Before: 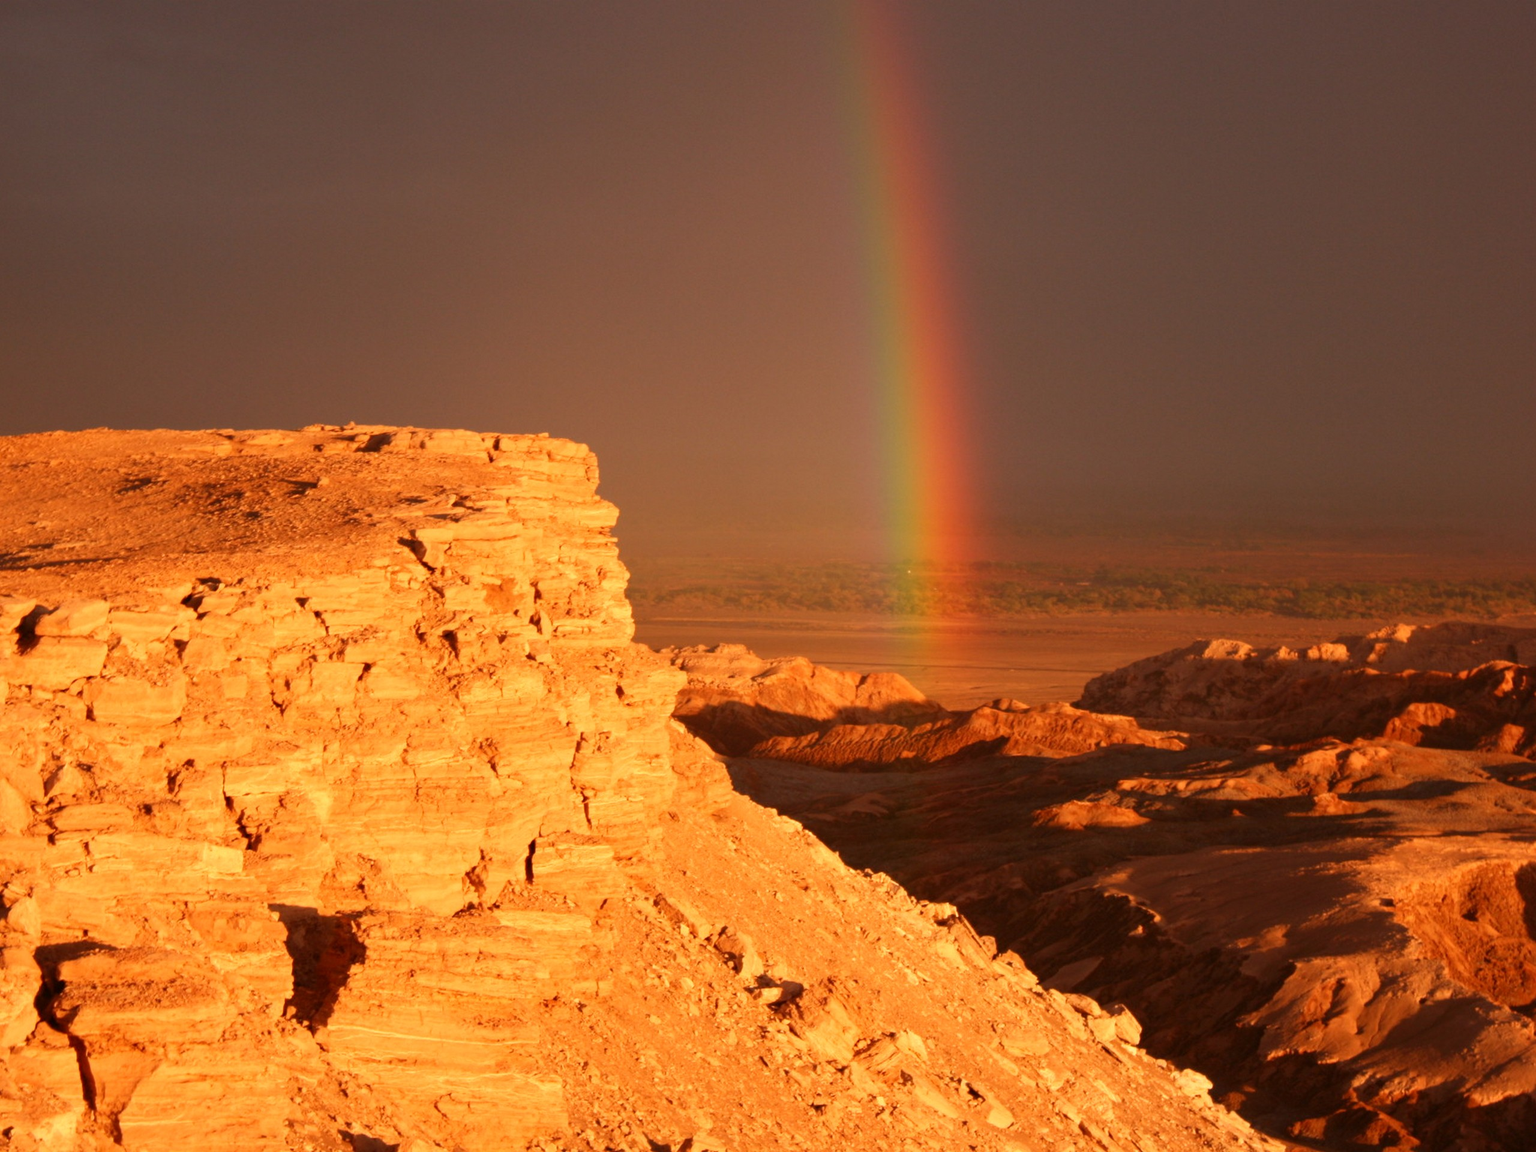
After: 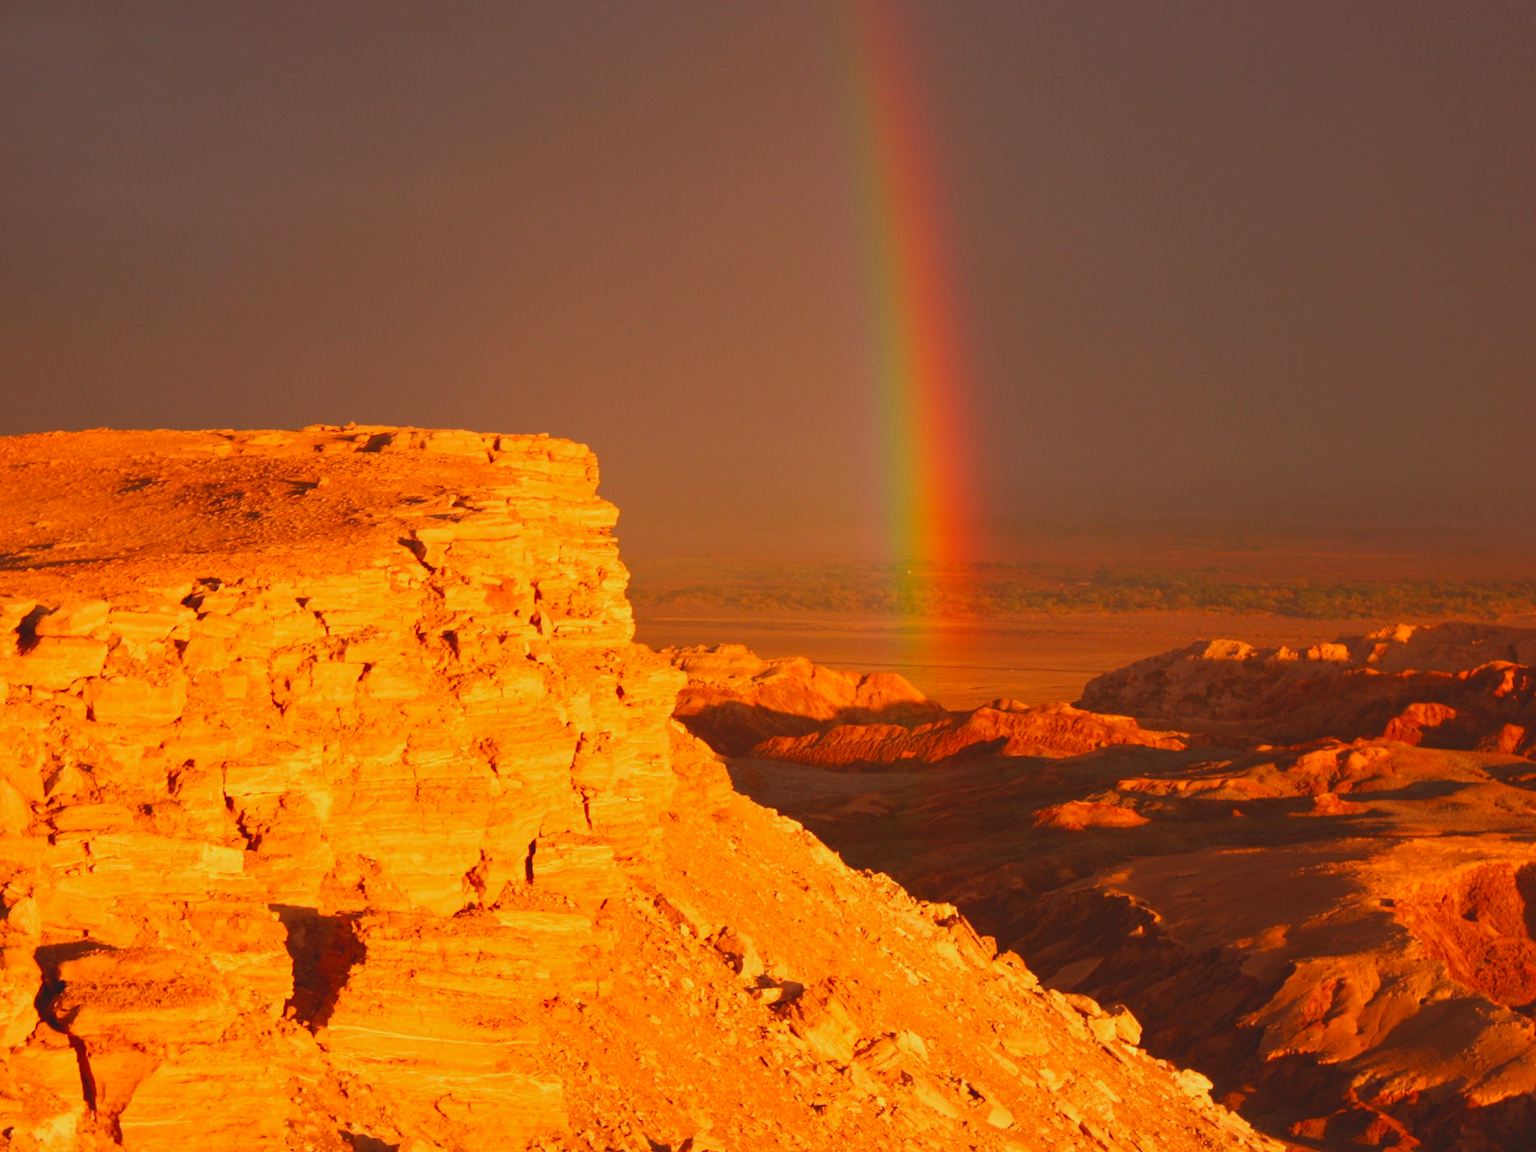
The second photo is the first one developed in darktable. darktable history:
tone equalizer: on, module defaults
contrast brightness saturation: contrast -0.176, saturation 0.189
